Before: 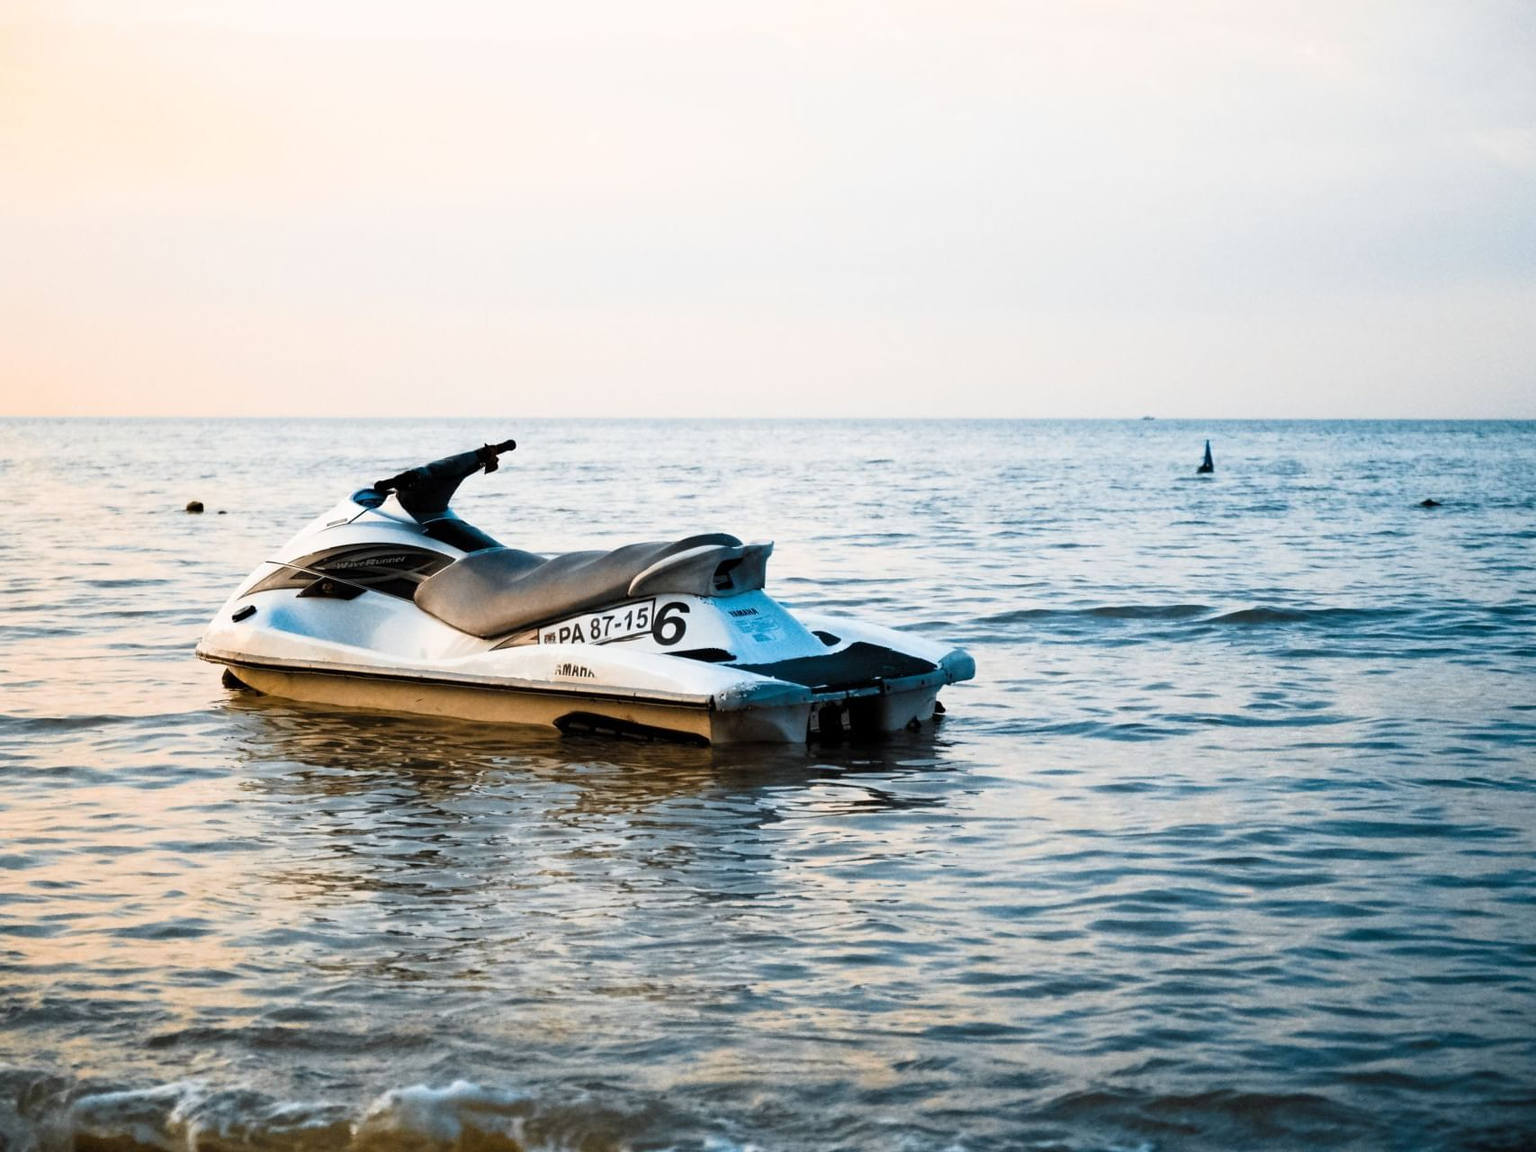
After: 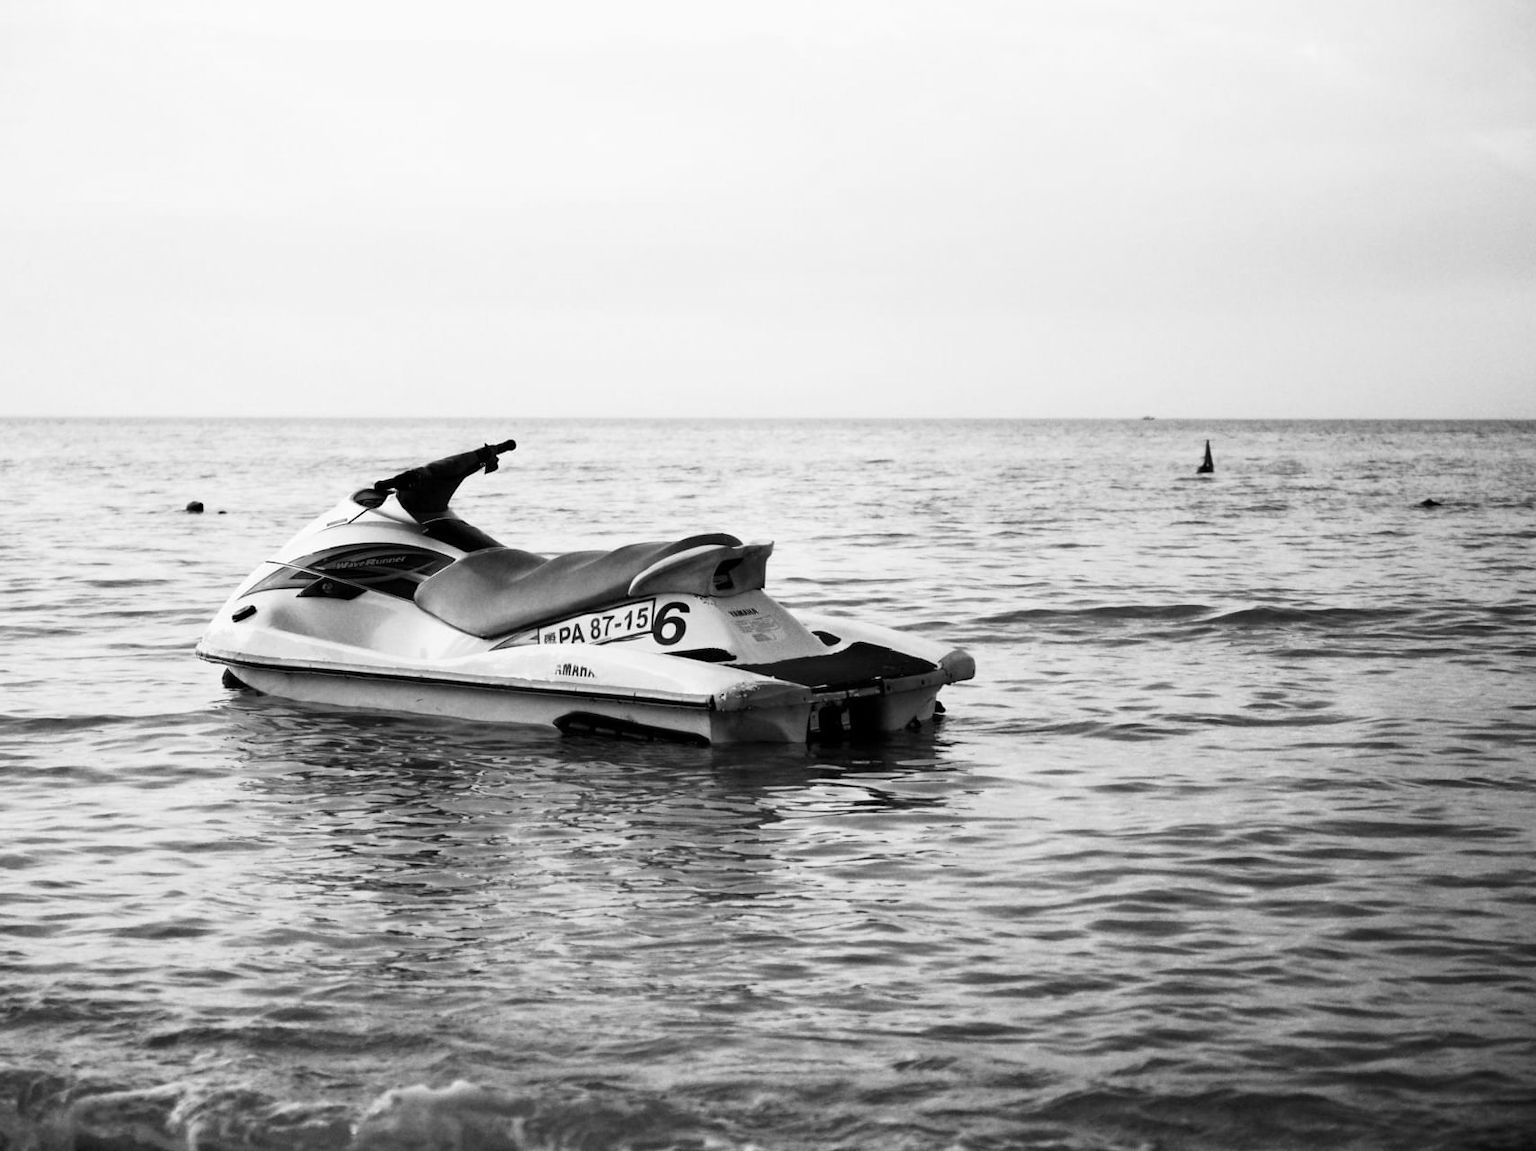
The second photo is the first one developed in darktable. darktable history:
color calibration: output gray [0.714, 0.278, 0, 0], illuminant same as pipeline (D50), adaptation none (bypass)
